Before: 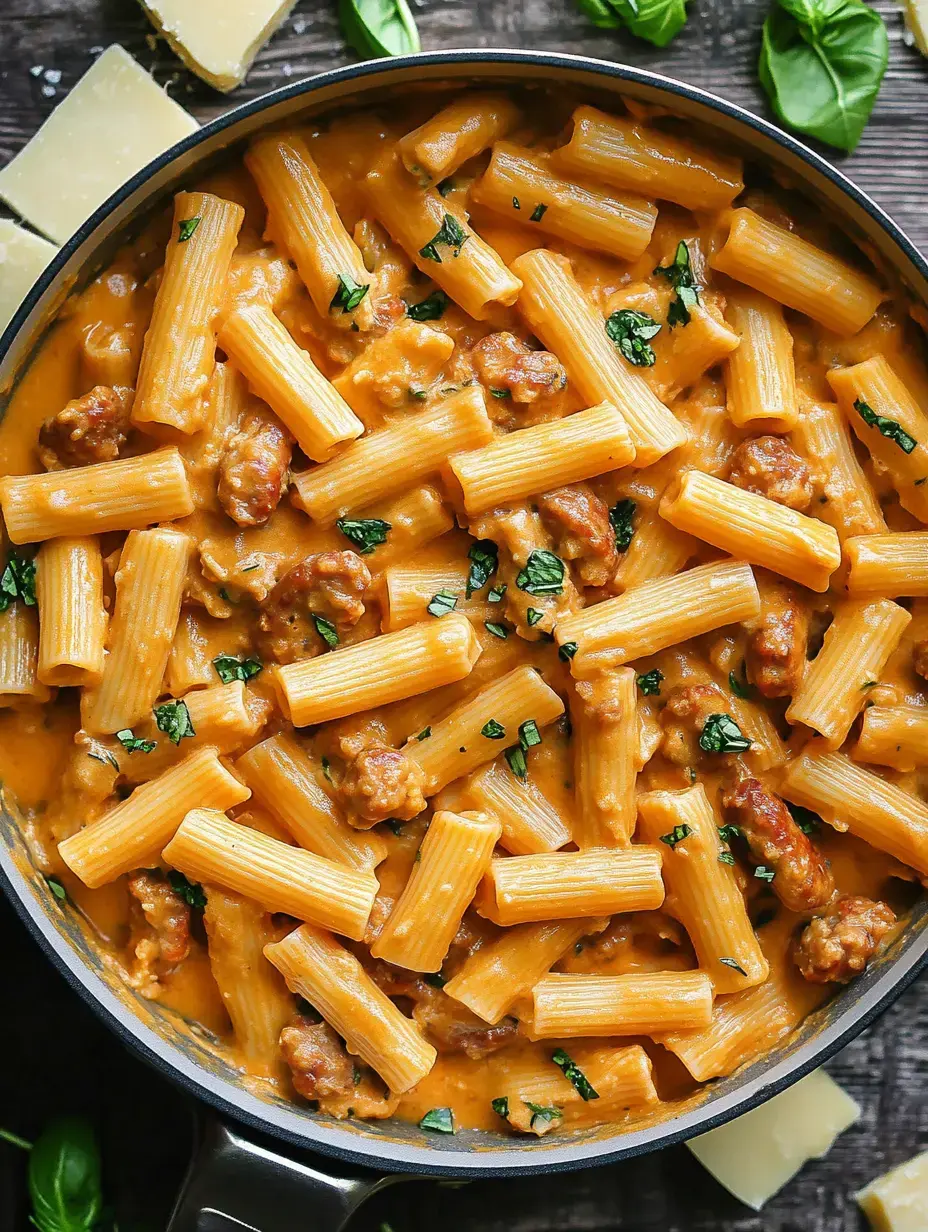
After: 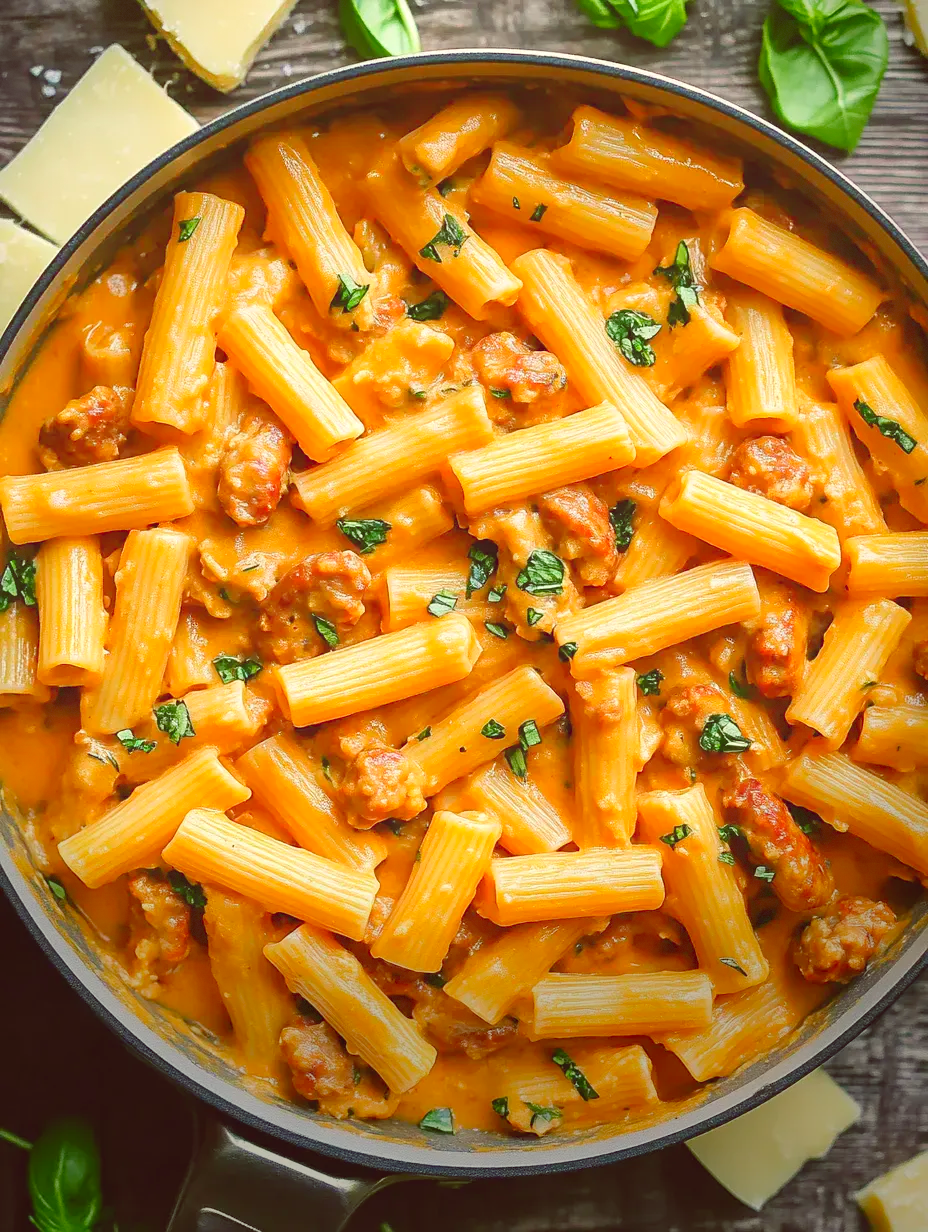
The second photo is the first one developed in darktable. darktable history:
color balance: lift [1.005, 1.002, 0.998, 0.998], gamma [1, 1.021, 1.02, 0.979], gain [0.923, 1.066, 1.056, 0.934]
levels: levels [0, 0.397, 0.955]
vignetting: fall-off start 68.33%, fall-off radius 30%, saturation 0.042, center (-0.066, -0.311), width/height ratio 0.992, shape 0.85, dithering 8-bit output
